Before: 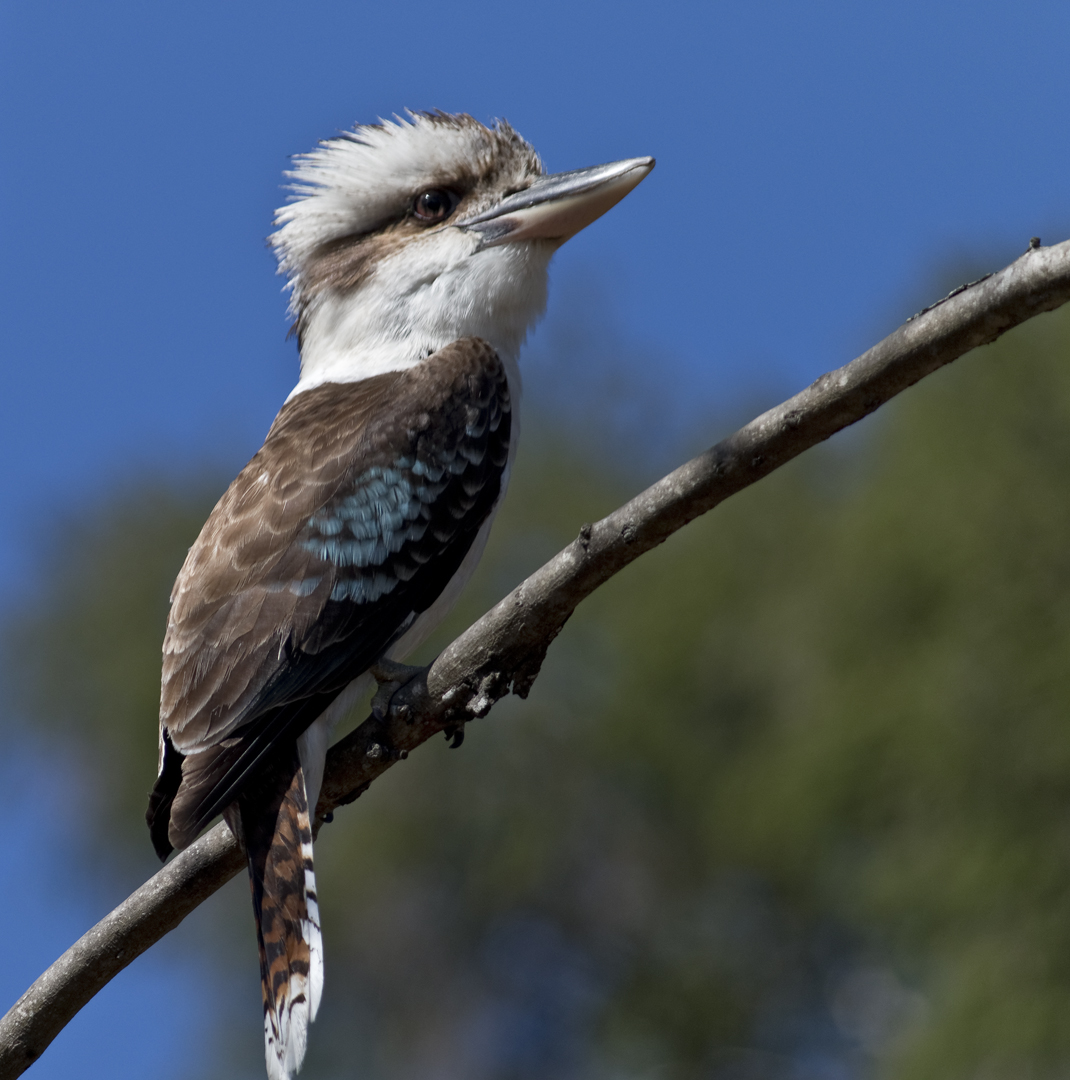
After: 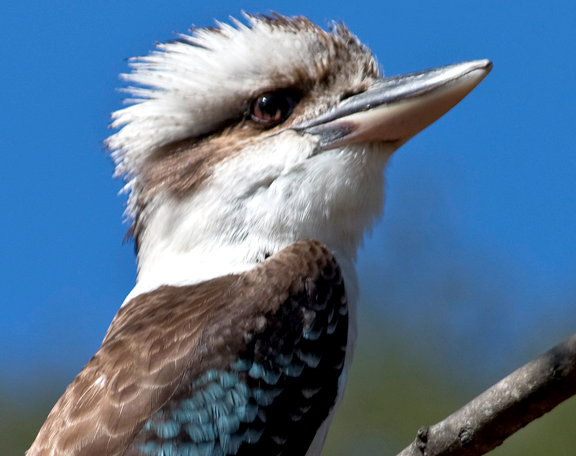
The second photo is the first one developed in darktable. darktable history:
tone equalizer: -7 EV 0.13 EV, smoothing diameter 25%, edges refinement/feathering 10, preserve details guided filter
crop: left 15.306%, top 9.065%, right 30.789%, bottom 48.638%
exposure: black level correction 0.003, exposure 0.383 EV, compensate highlight preservation false
